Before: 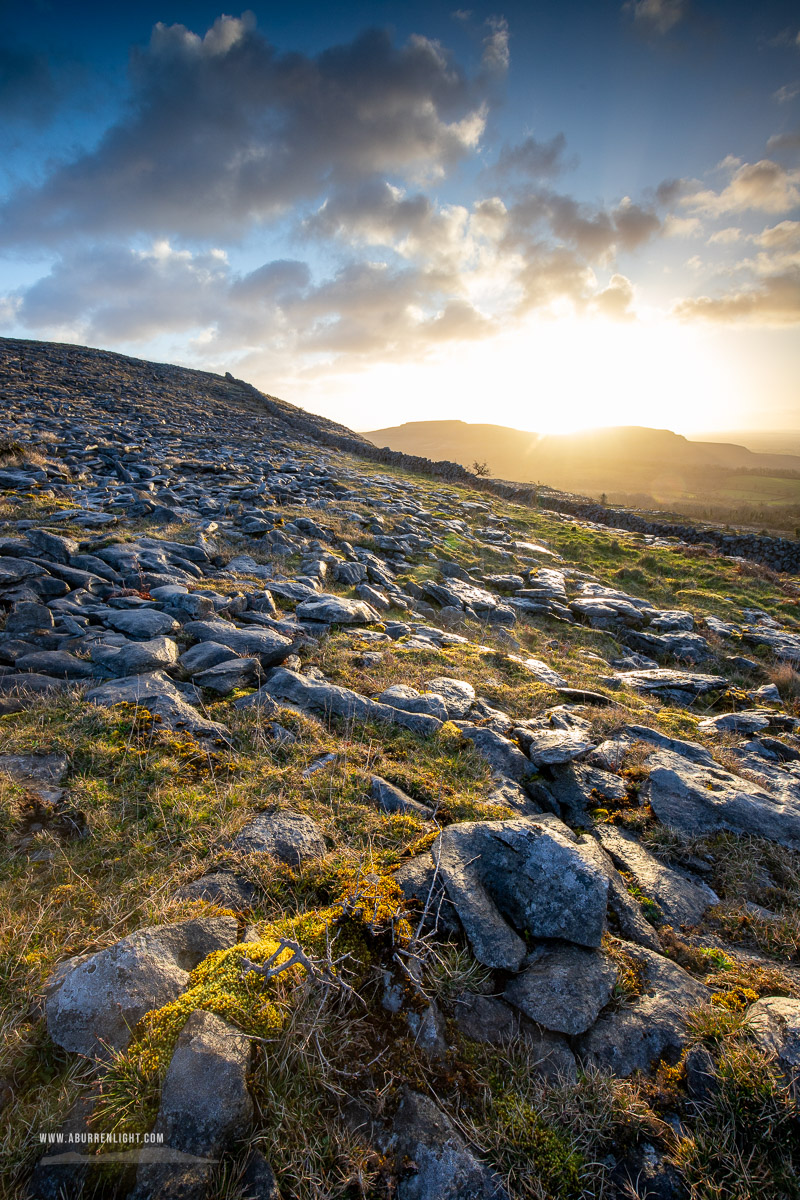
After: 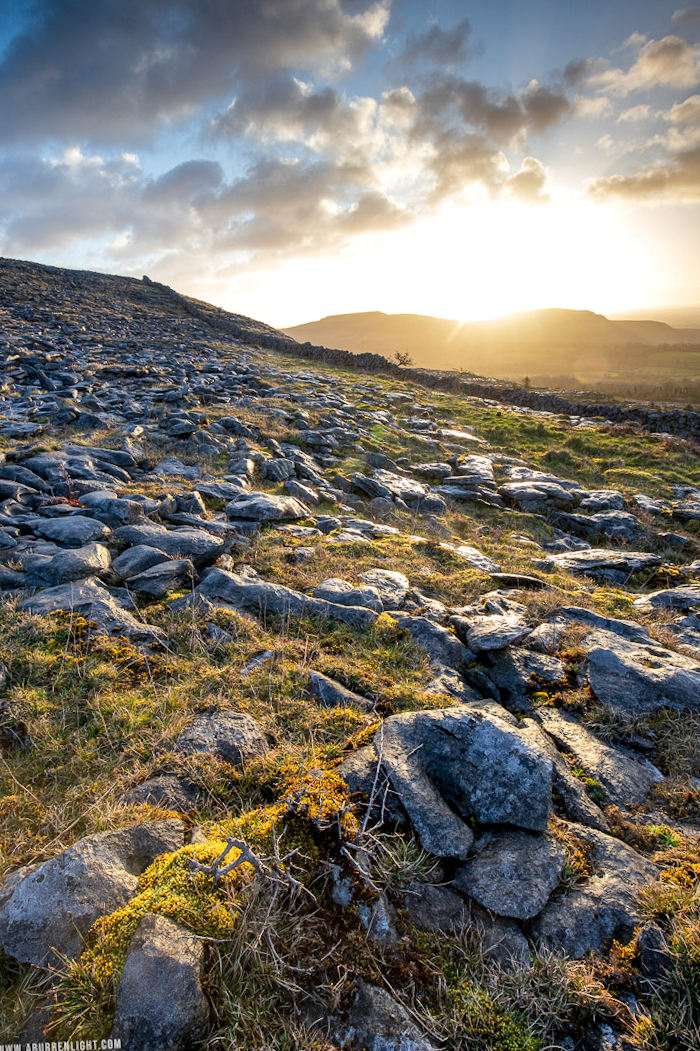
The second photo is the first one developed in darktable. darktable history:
local contrast: highlights 102%, shadows 99%, detail 120%, midtone range 0.2
crop and rotate: angle 2.99°, left 5.747%, top 5.676%
shadows and highlights: low approximation 0.01, soften with gaussian
